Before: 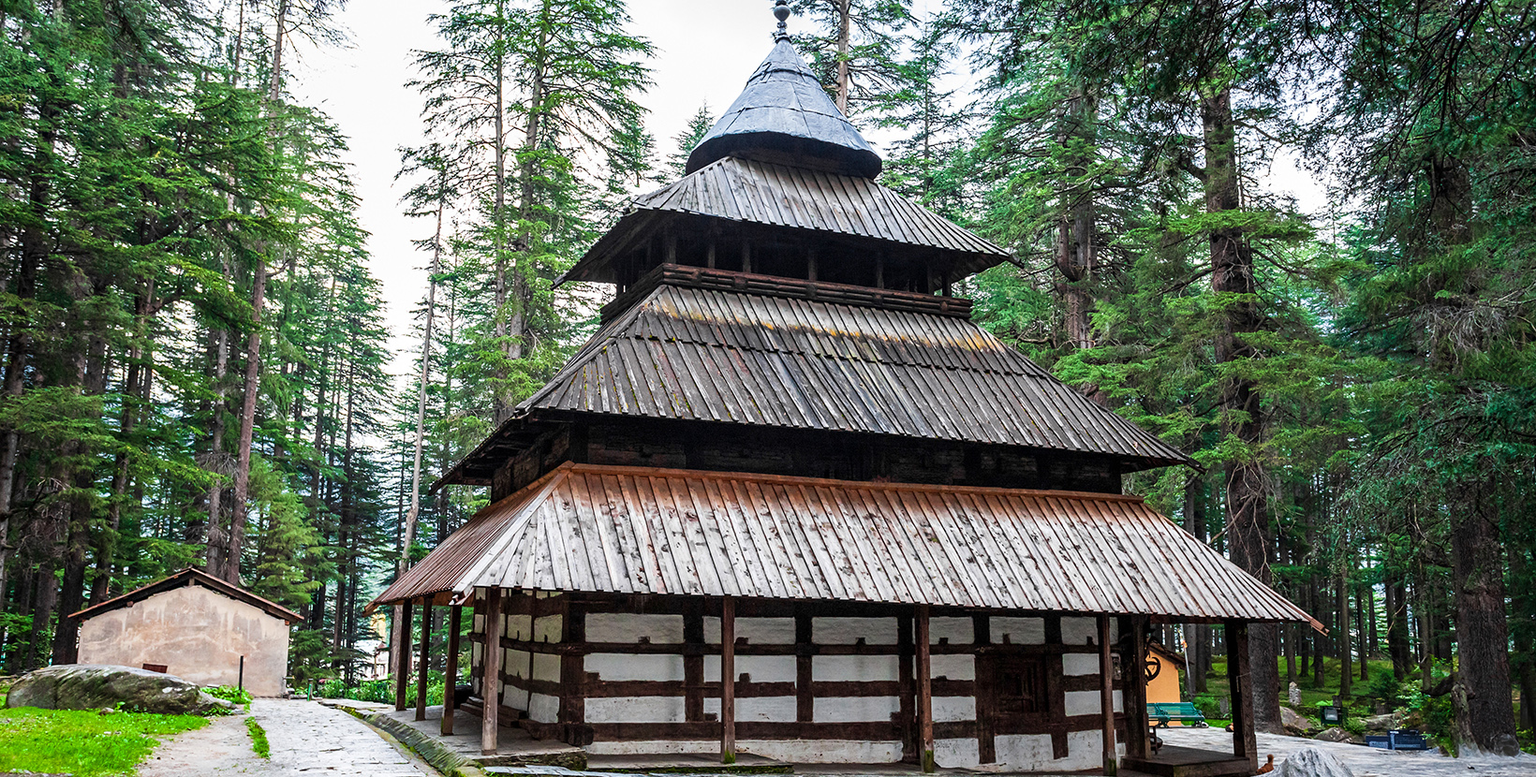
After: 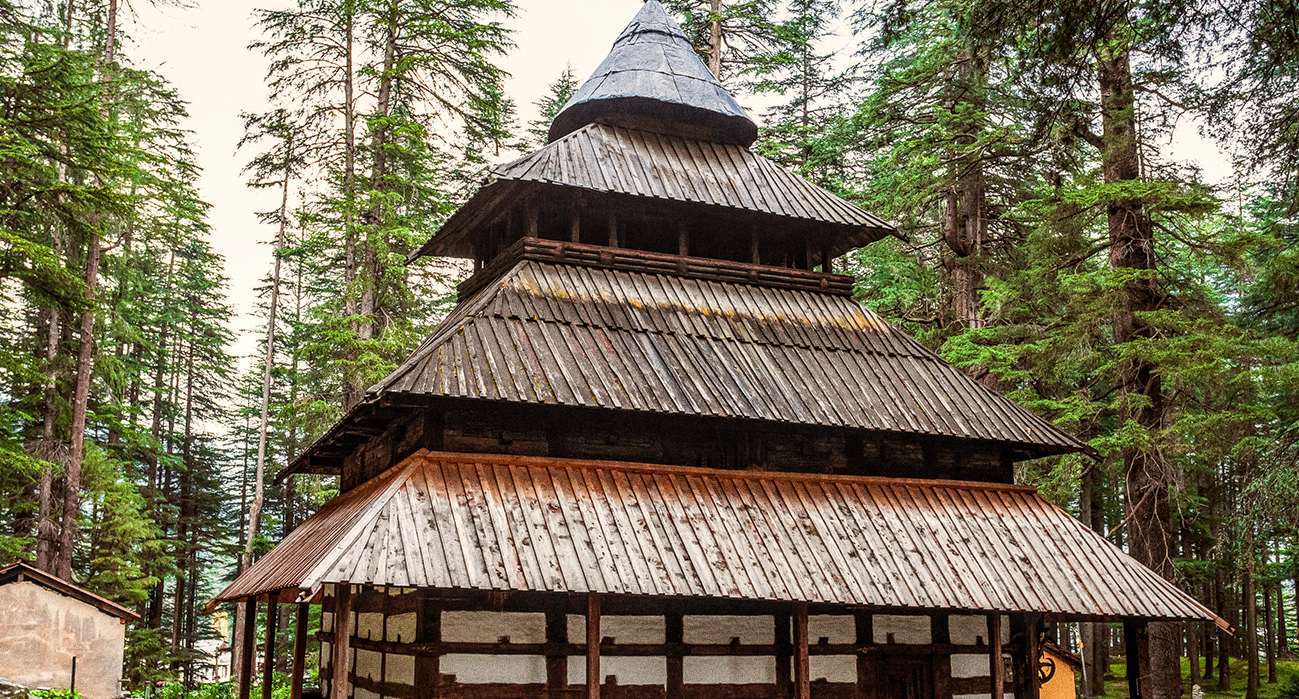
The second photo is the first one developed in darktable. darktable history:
grain: coarseness 0.09 ISO, strength 40%
local contrast: on, module defaults
crop: left 11.225%, top 5.381%, right 9.565%, bottom 10.314%
color balance rgb: shadows lift › chroma 4.41%, shadows lift › hue 27°, power › chroma 2.5%, power › hue 70°, highlights gain › chroma 1%, highlights gain › hue 27°, saturation formula JzAzBz (2021)
